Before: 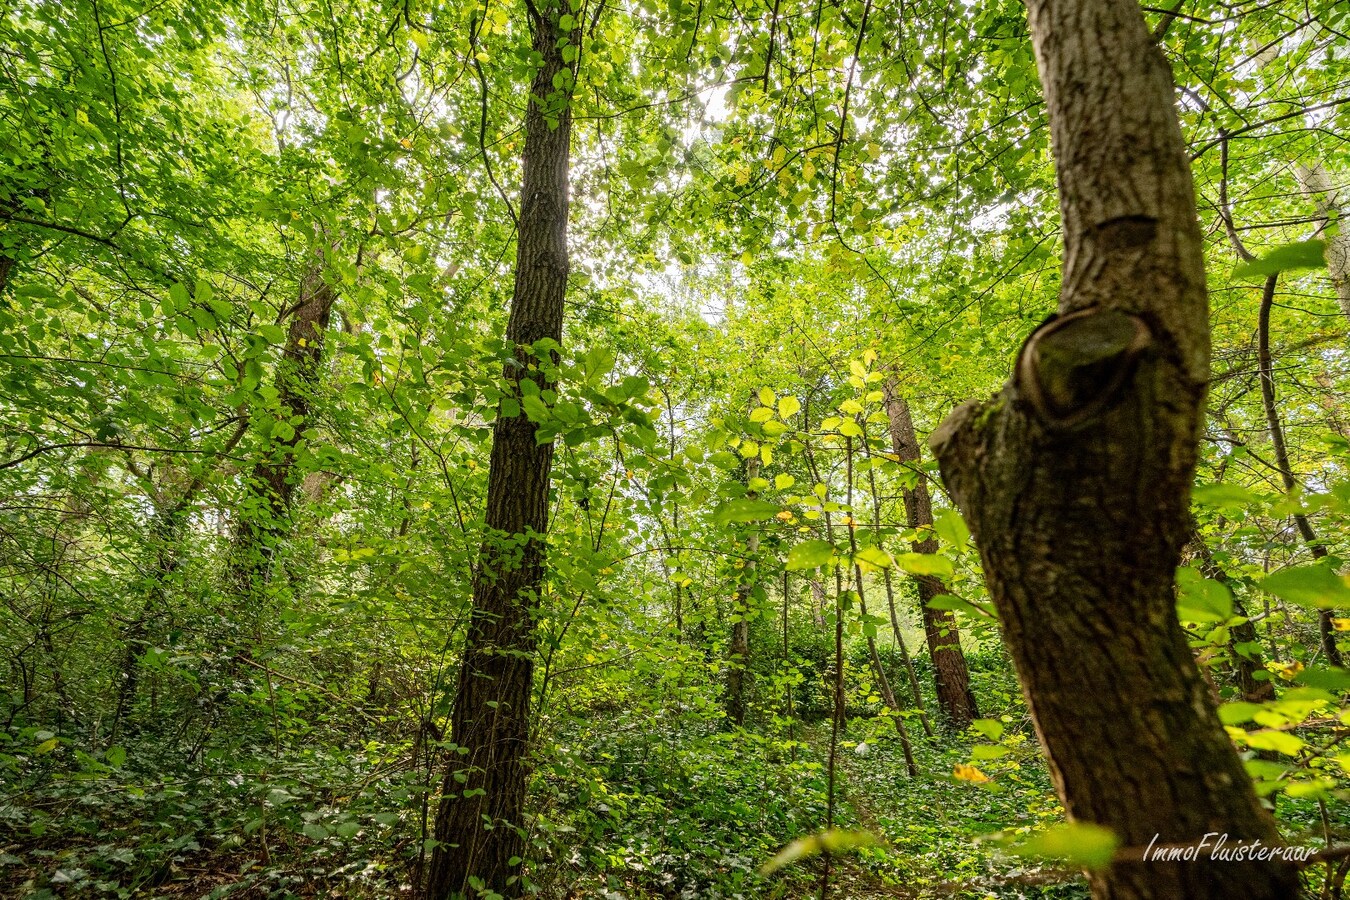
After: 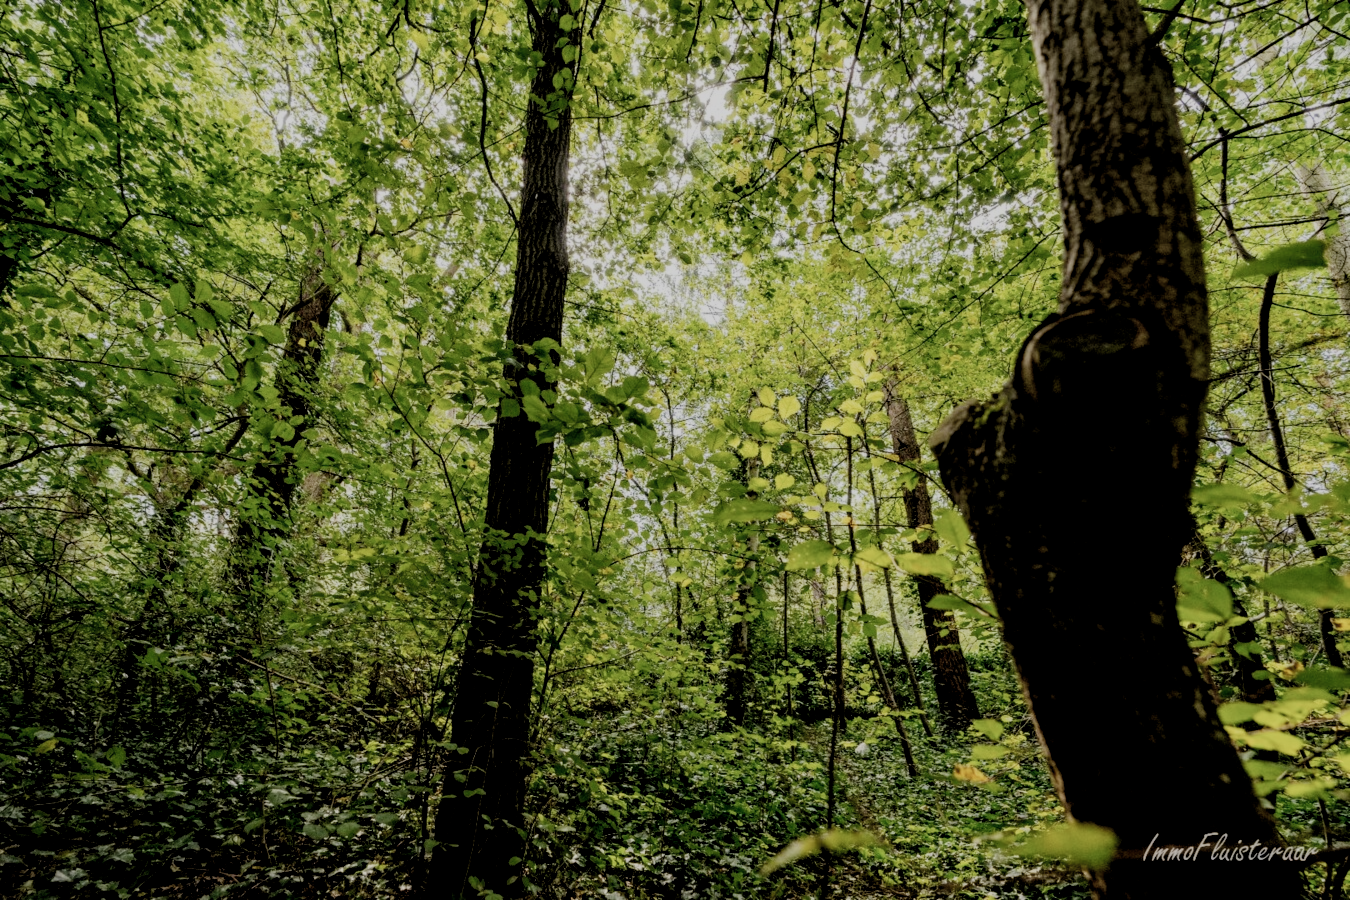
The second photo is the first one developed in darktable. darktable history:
rgb levels: levels [[0.029, 0.461, 0.922], [0, 0.5, 1], [0, 0.5, 1]]
filmic rgb: middle gray luminance 29%, black relative exposure -10.3 EV, white relative exposure 5.5 EV, threshold 6 EV, target black luminance 0%, hardness 3.95, latitude 2.04%, contrast 1.132, highlights saturation mix 5%, shadows ↔ highlights balance 15.11%, add noise in highlights 0, preserve chrominance no, color science v3 (2019), use custom middle-gray values true, iterations of high-quality reconstruction 0, contrast in highlights soft, enable highlight reconstruction true
contrast brightness saturation: contrast 0.1, saturation -0.3
lowpass: radius 0.5, unbound 0
